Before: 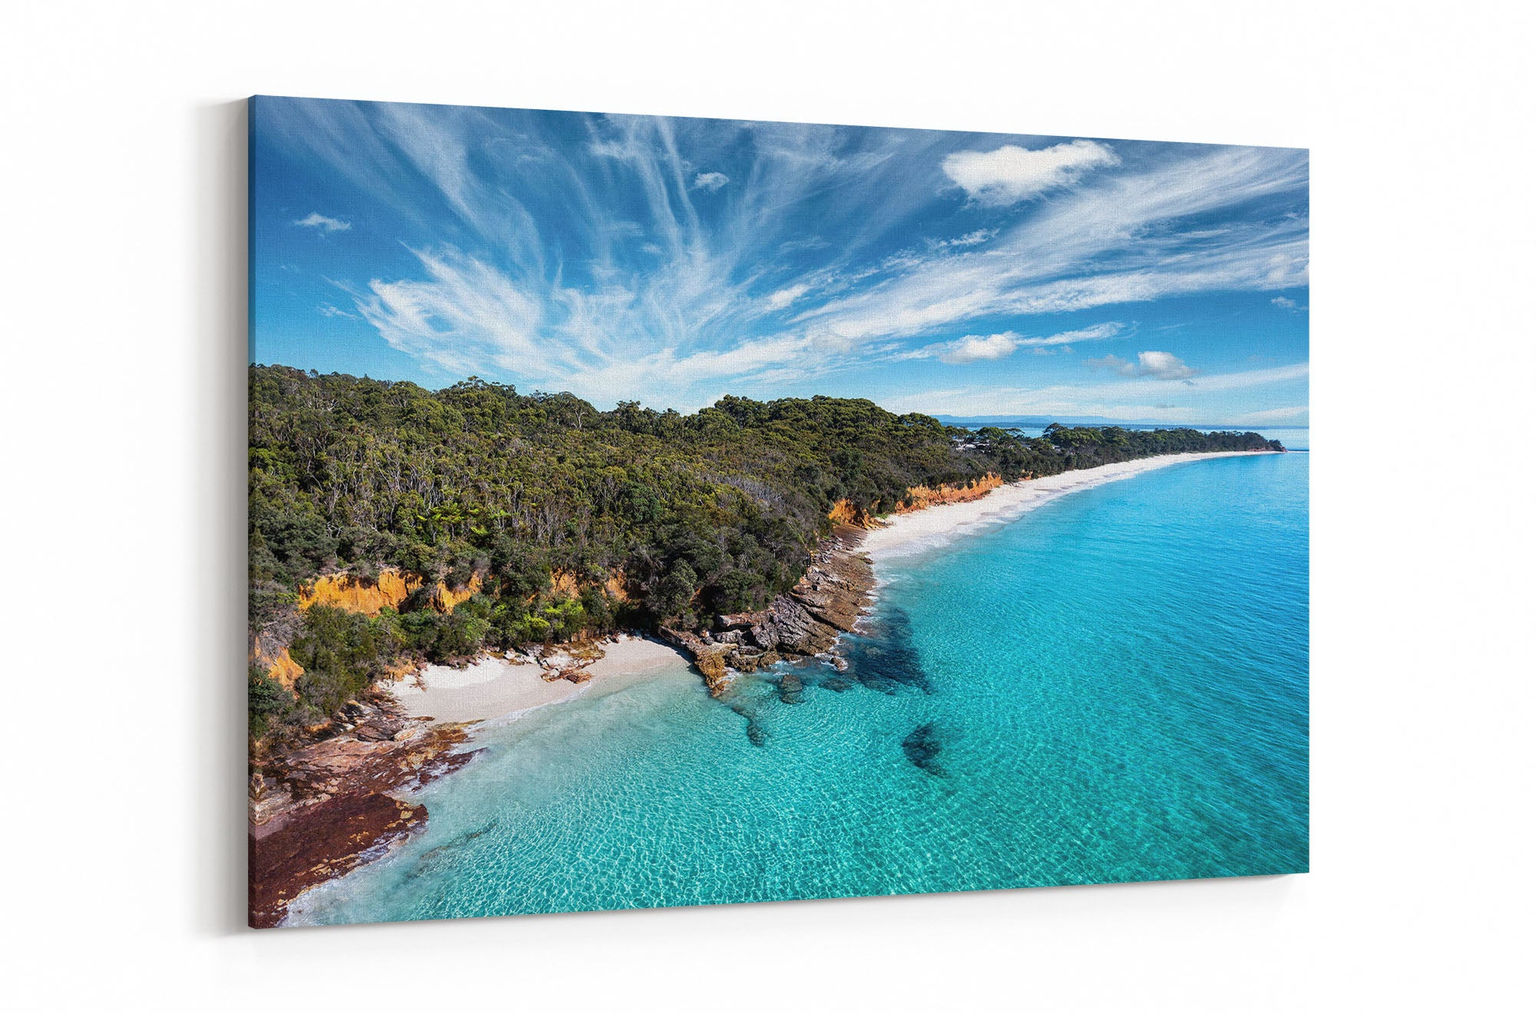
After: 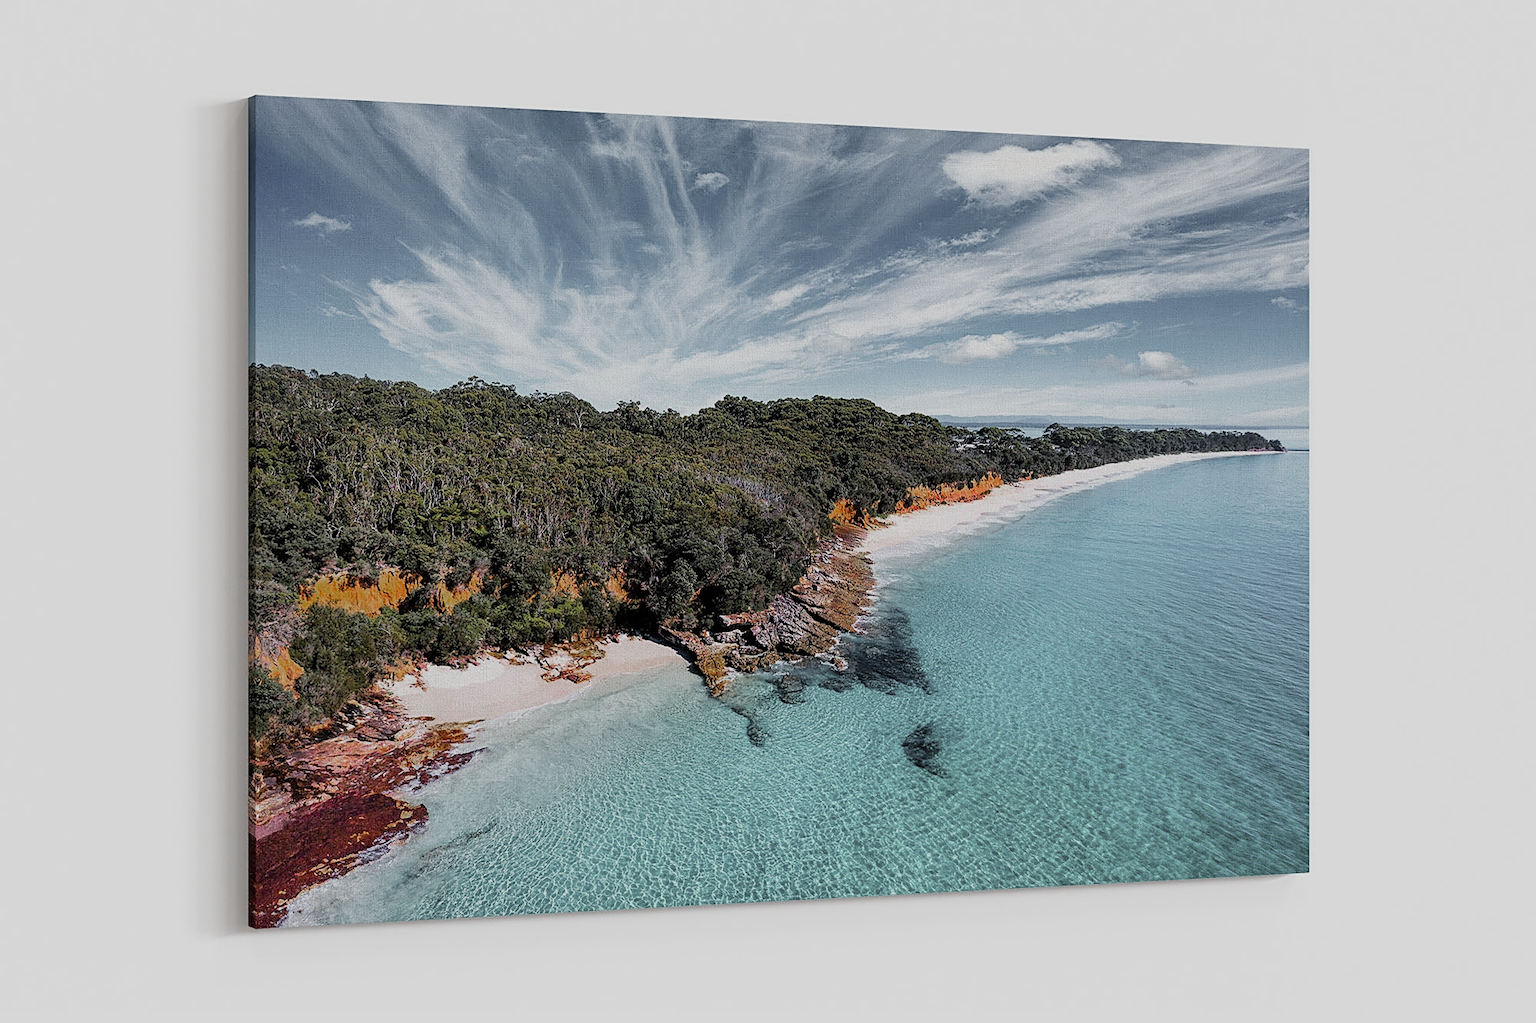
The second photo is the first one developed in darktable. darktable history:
sharpen: on, module defaults
color zones: curves: ch0 [(0, 0.48) (0.209, 0.398) (0.305, 0.332) (0.429, 0.493) (0.571, 0.5) (0.714, 0.5) (0.857, 0.5) (1, 0.48)]; ch1 [(0, 0.736) (0.143, 0.625) (0.225, 0.371) (0.429, 0.256) (0.571, 0.241) (0.714, 0.213) (0.857, 0.48) (1, 0.736)]; ch2 [(0, 0.448) (0.143, 0.498) (0.286, 0.5) (0.429, 0.5) (0.571, 0.5) (0.714, 0.5) (0.857, 0.5) (1, 0.448)]
filmic rgb: black relative exposure -7.65 EV, white relative exposure 4.56 EV, hardness 3.61, contrast 1.05
